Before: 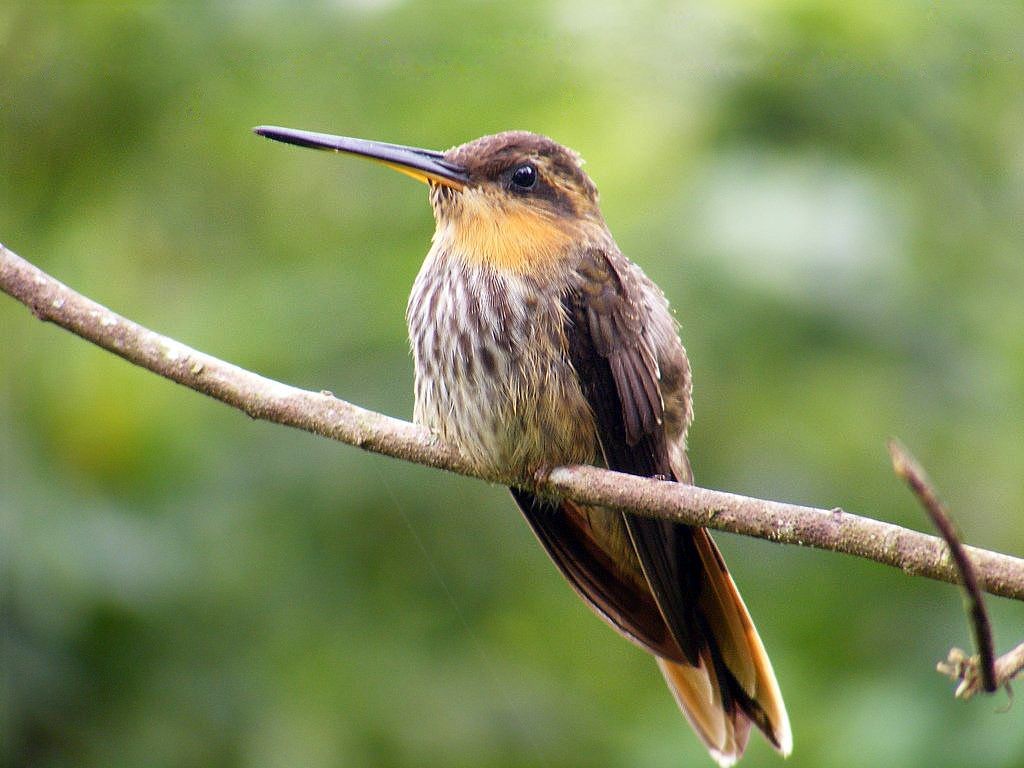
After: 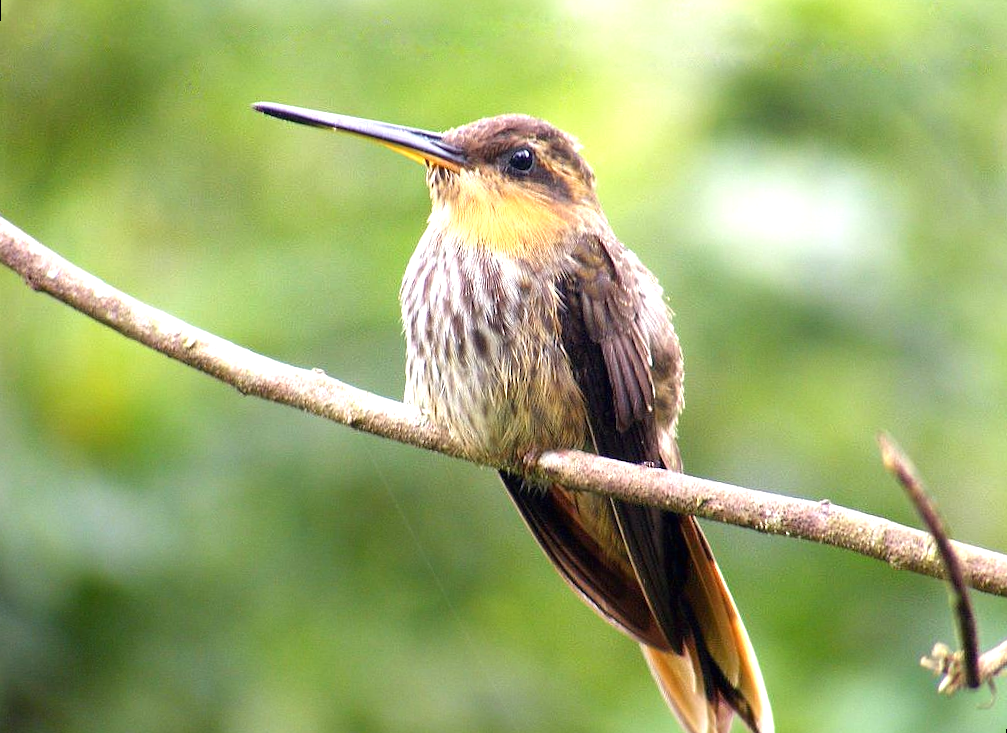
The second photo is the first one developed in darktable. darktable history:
exposure: black level correction 0, exposure 0.7 EV, compensate exposure bias true, compensate highlight preservation false
rotate and perspective: rotation 1.57°, crop left 0.018, crop right 0.982, crop top 0.039, crop bottom 0.961
